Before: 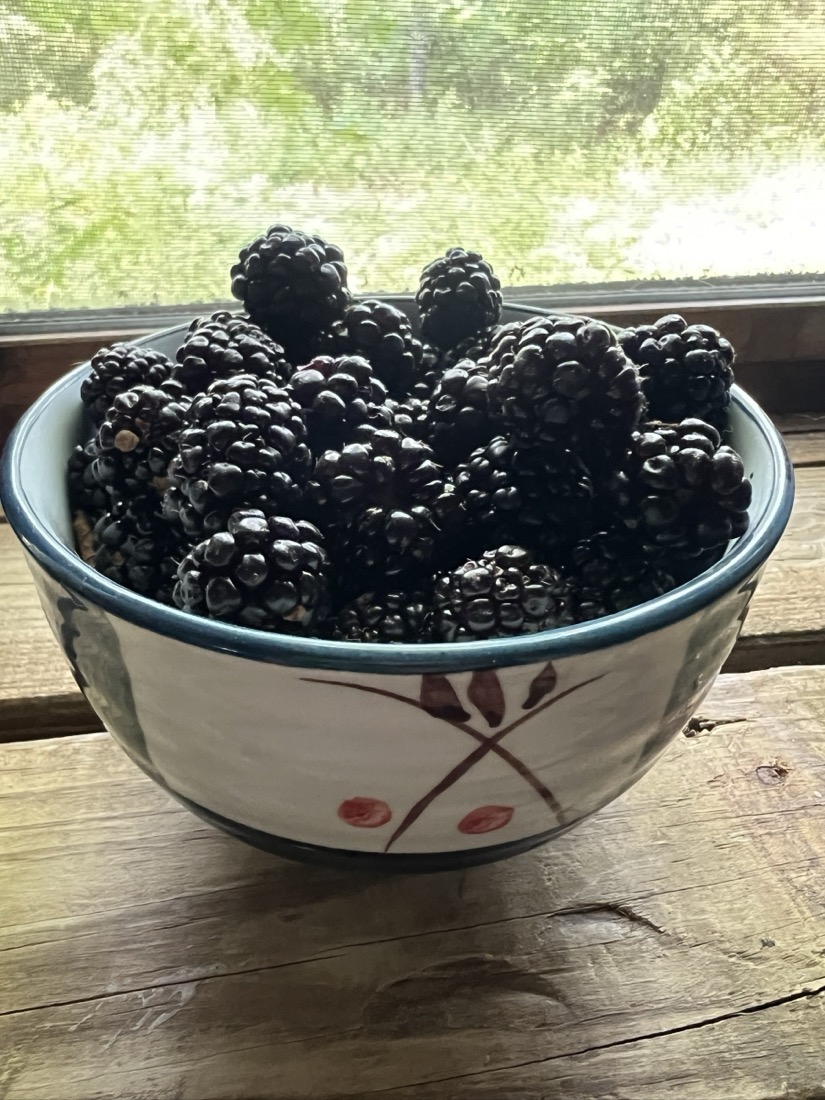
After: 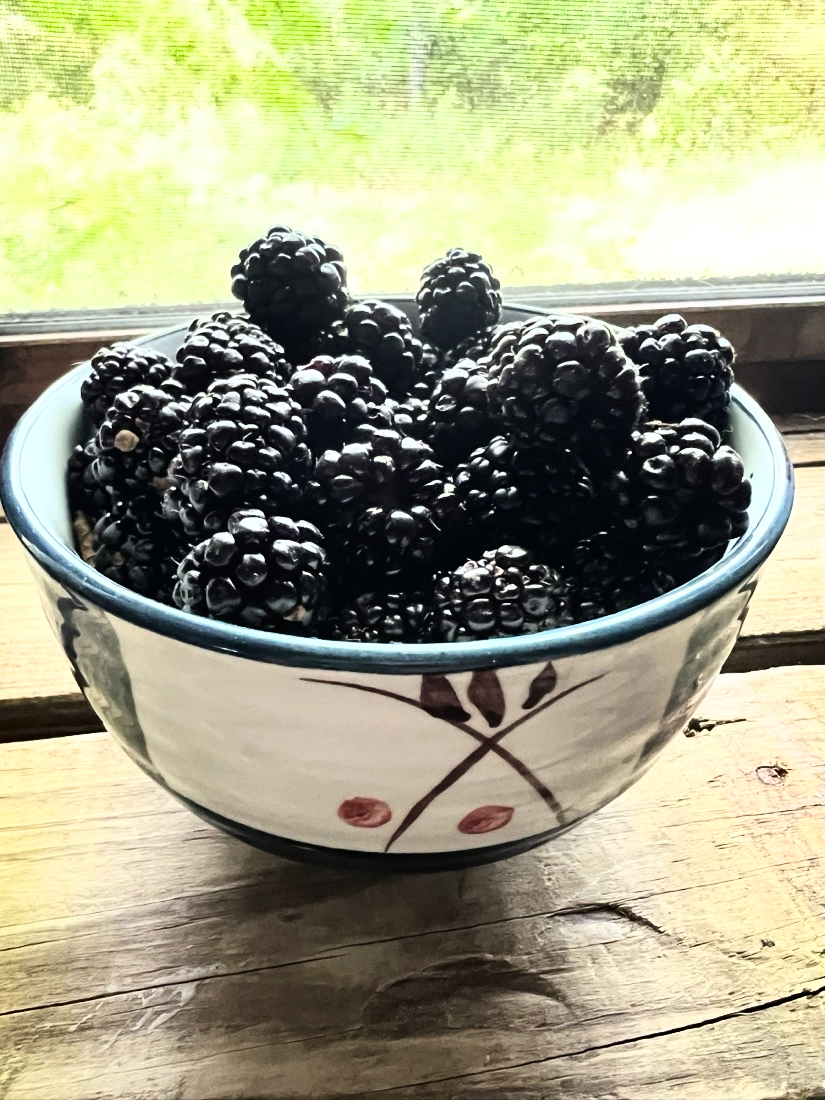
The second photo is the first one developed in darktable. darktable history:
shadows and highlights: radius 117.16, shadows 41.54, highlights -61.91, soften with gaussian
base curve: curves: ch0 [(0, 0) (0.007, 0.004) (0.027, 0.03) (0.046, 0.07) (0.207, 0.54) (0.442, 0.872) (0.673, 0.972) (1, 1)]
